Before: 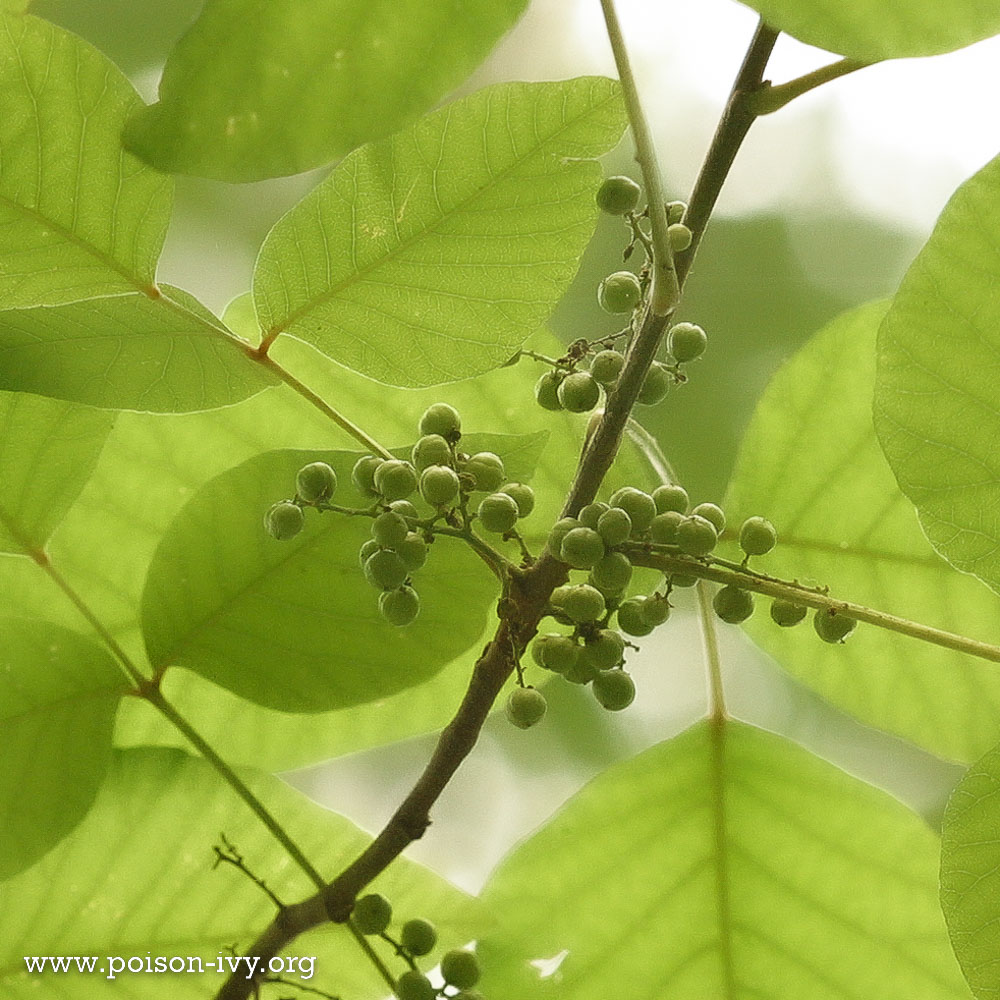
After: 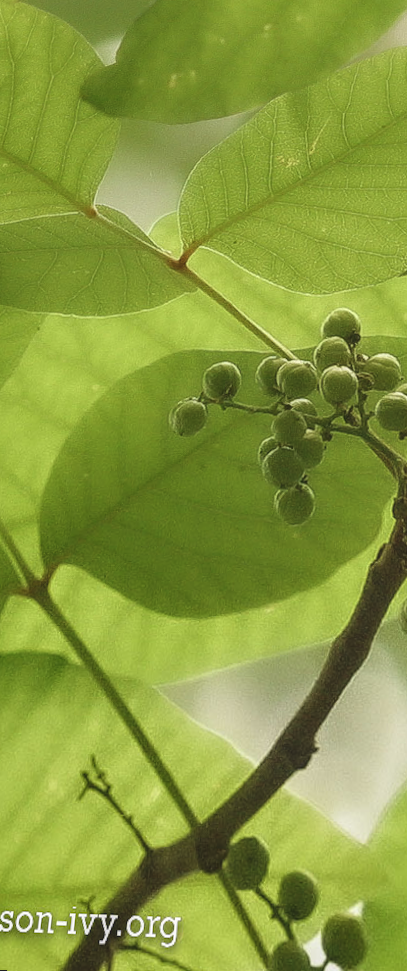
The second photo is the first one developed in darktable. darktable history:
local contrast: detail 130%
crop and rotate: left 0%, top 0%, right 50.845%
rotate and perspective: rotation 0.72°, lens shift (vertical) -0.352, lens shift (horizontal) -0.051, crop left 0.152, crop right 0.859, crop top 0.019, crop bottom 0.964
exposure: black level correction -0.014, exposure -0.193 EV, compensate highlight preservation false
